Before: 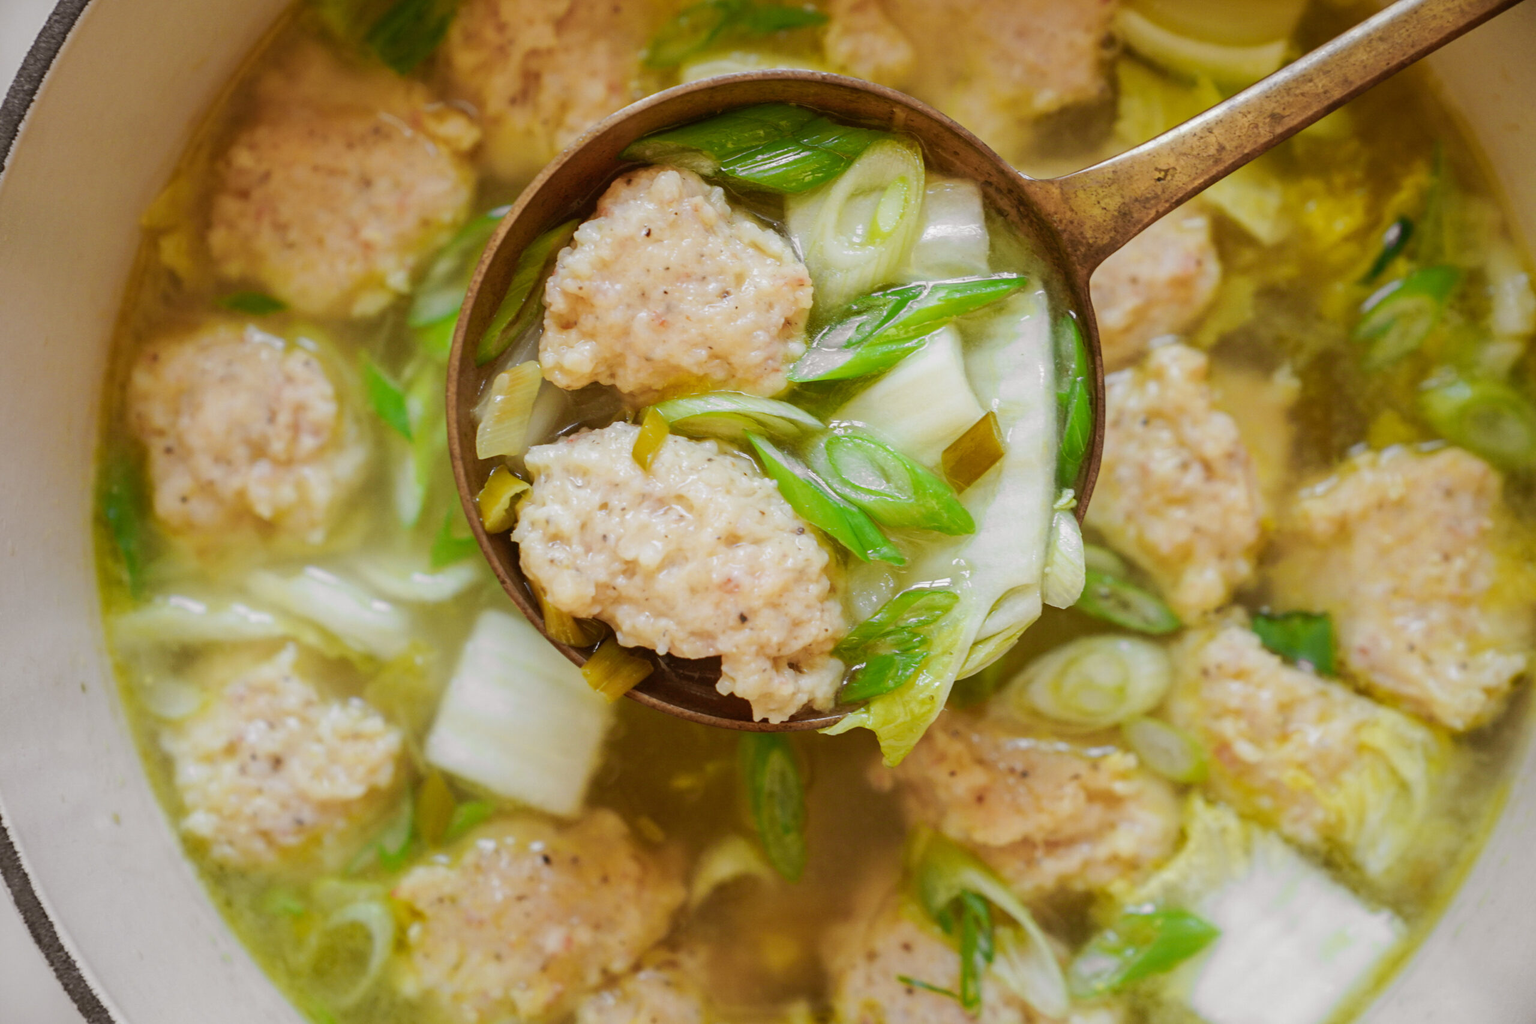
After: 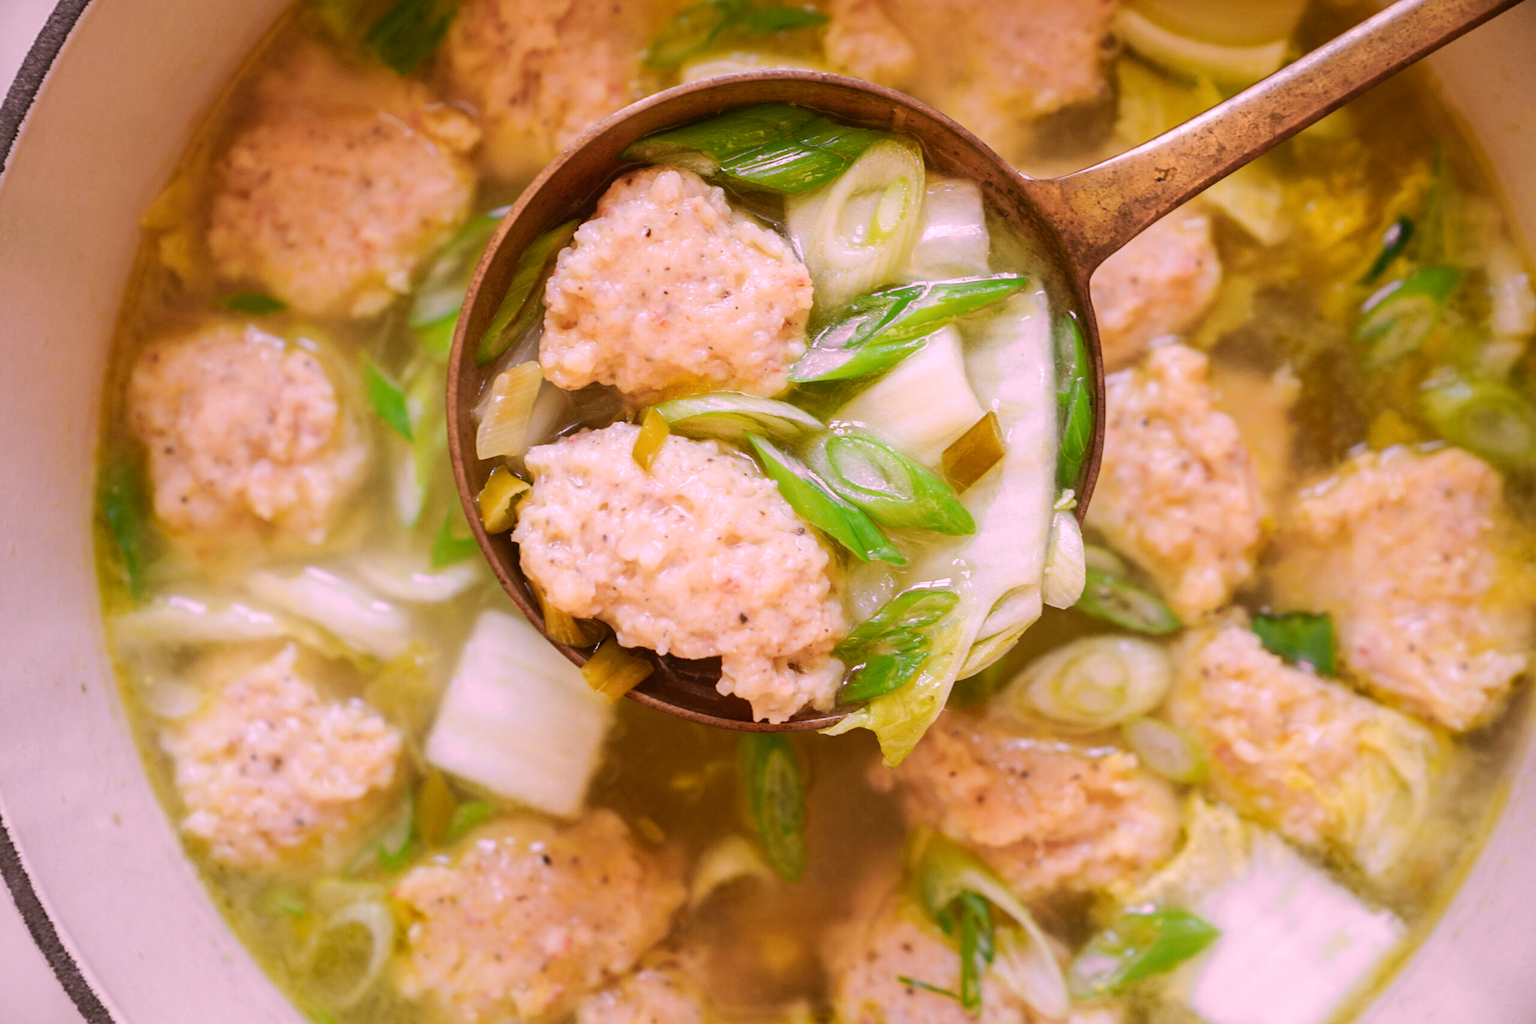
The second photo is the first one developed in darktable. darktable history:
white balance: red 1.188, blue 1.11
contrast brightness saturation: contrast 0.07
